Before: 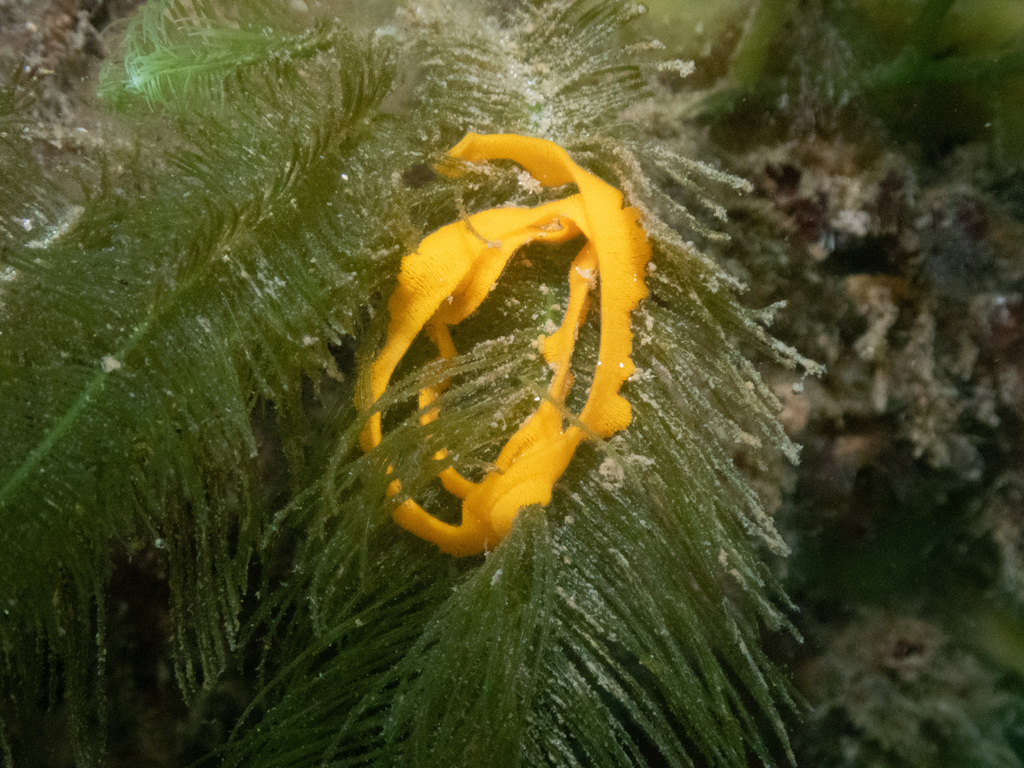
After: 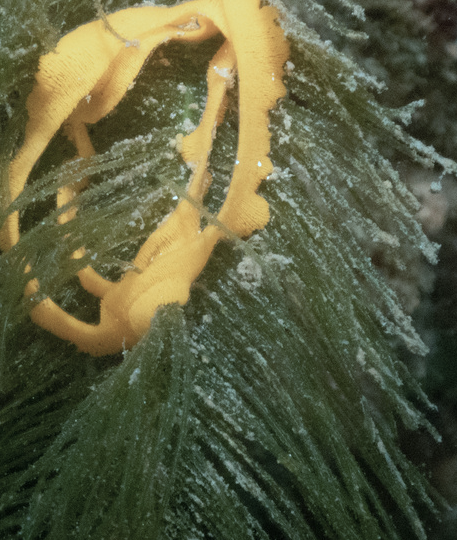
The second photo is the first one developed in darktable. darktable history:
crop: left 35.369%, top 26.193%, right 19.983%, bottom 3.379%
color correction: highlights a* -12.67, highlights b* -18.05, saturation 0.713
